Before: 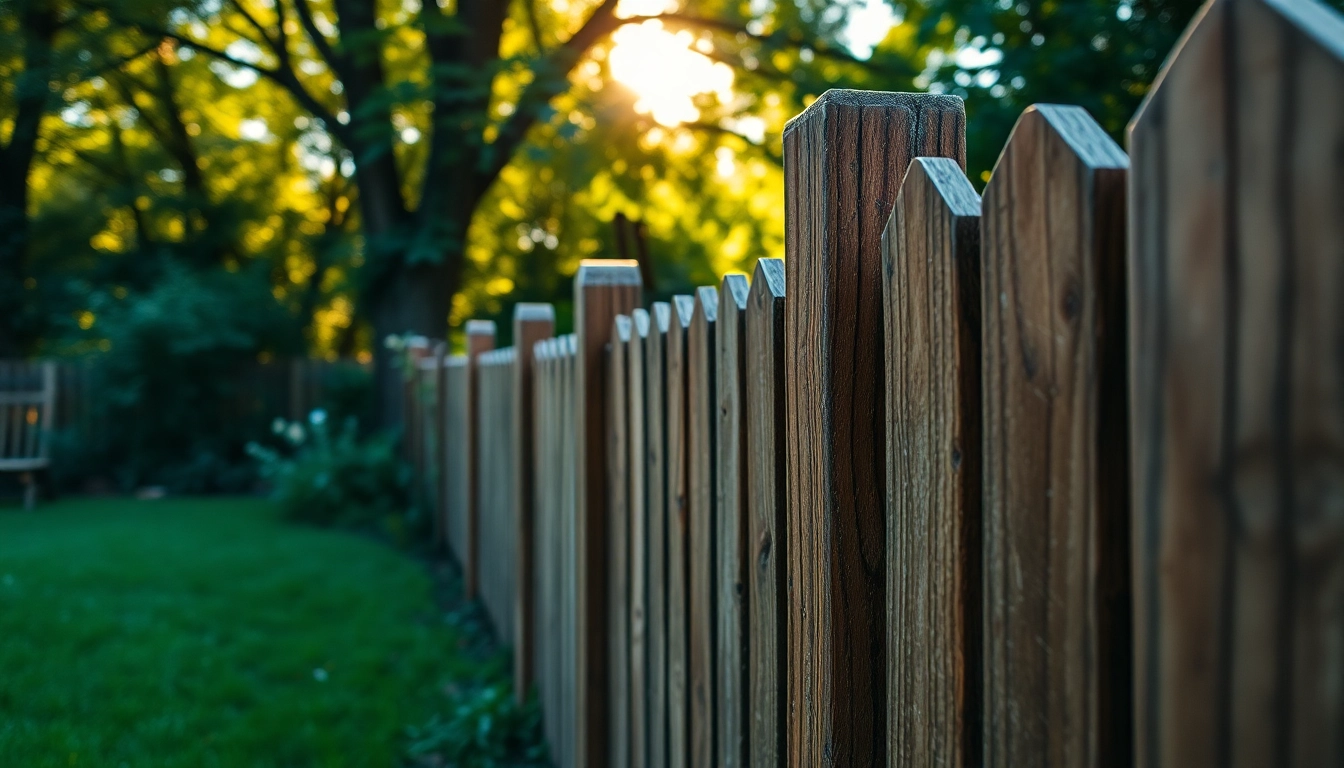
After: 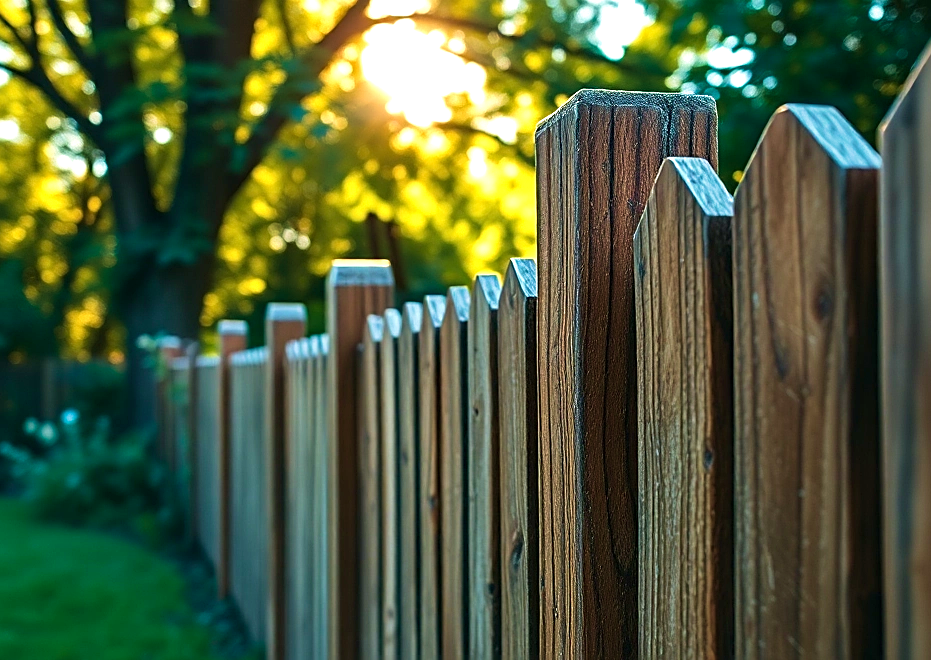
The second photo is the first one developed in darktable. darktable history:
sharpen: on, module defaults
exposure: exposure 0.556 EV, compensate highlight preservation false
velvia: strength 45%
crop: left 18.479%, right 12.2%, bottom 13.971%
